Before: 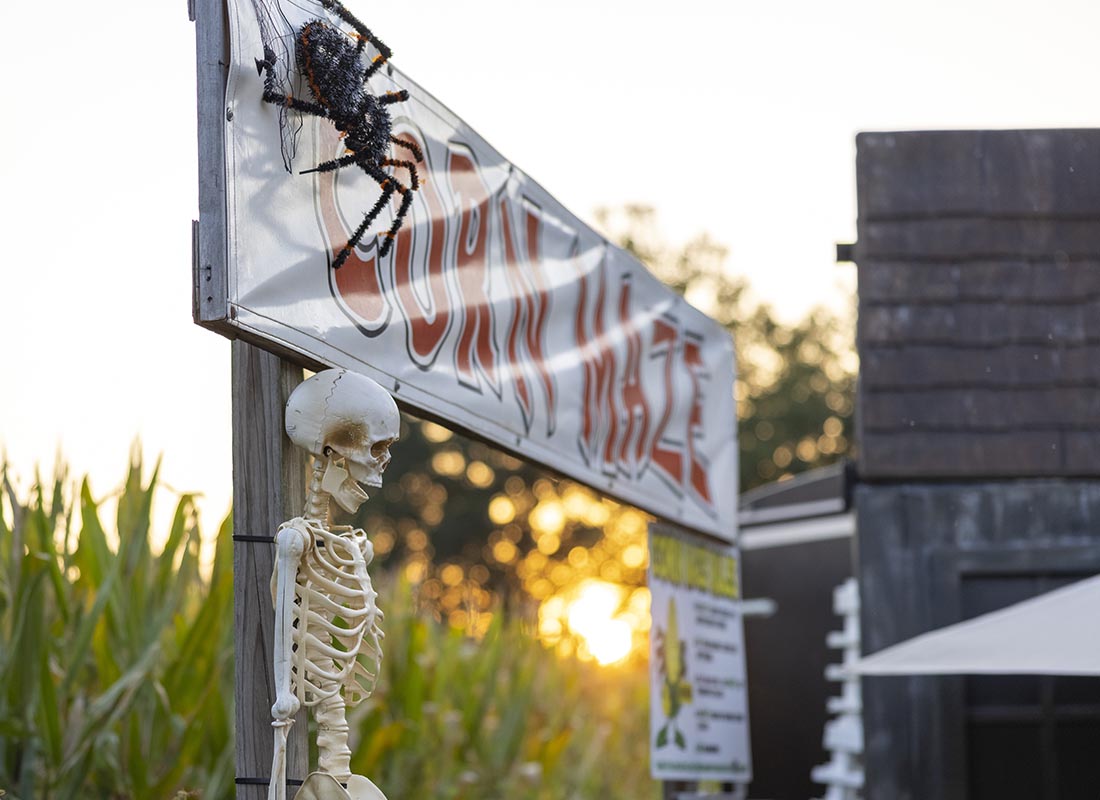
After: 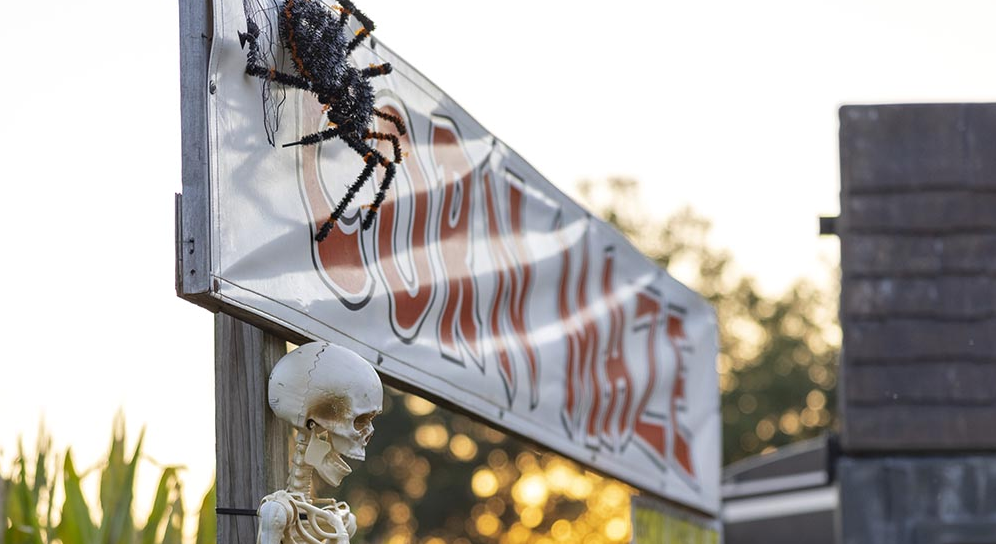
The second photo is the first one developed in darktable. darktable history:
crop: left 1.58%, top 3.435%, right 7.676%, bottom 28.481%
tone equalizer: edges refinement/feathering 500, mask exposure compensation -1.57 EV, preserve details no
